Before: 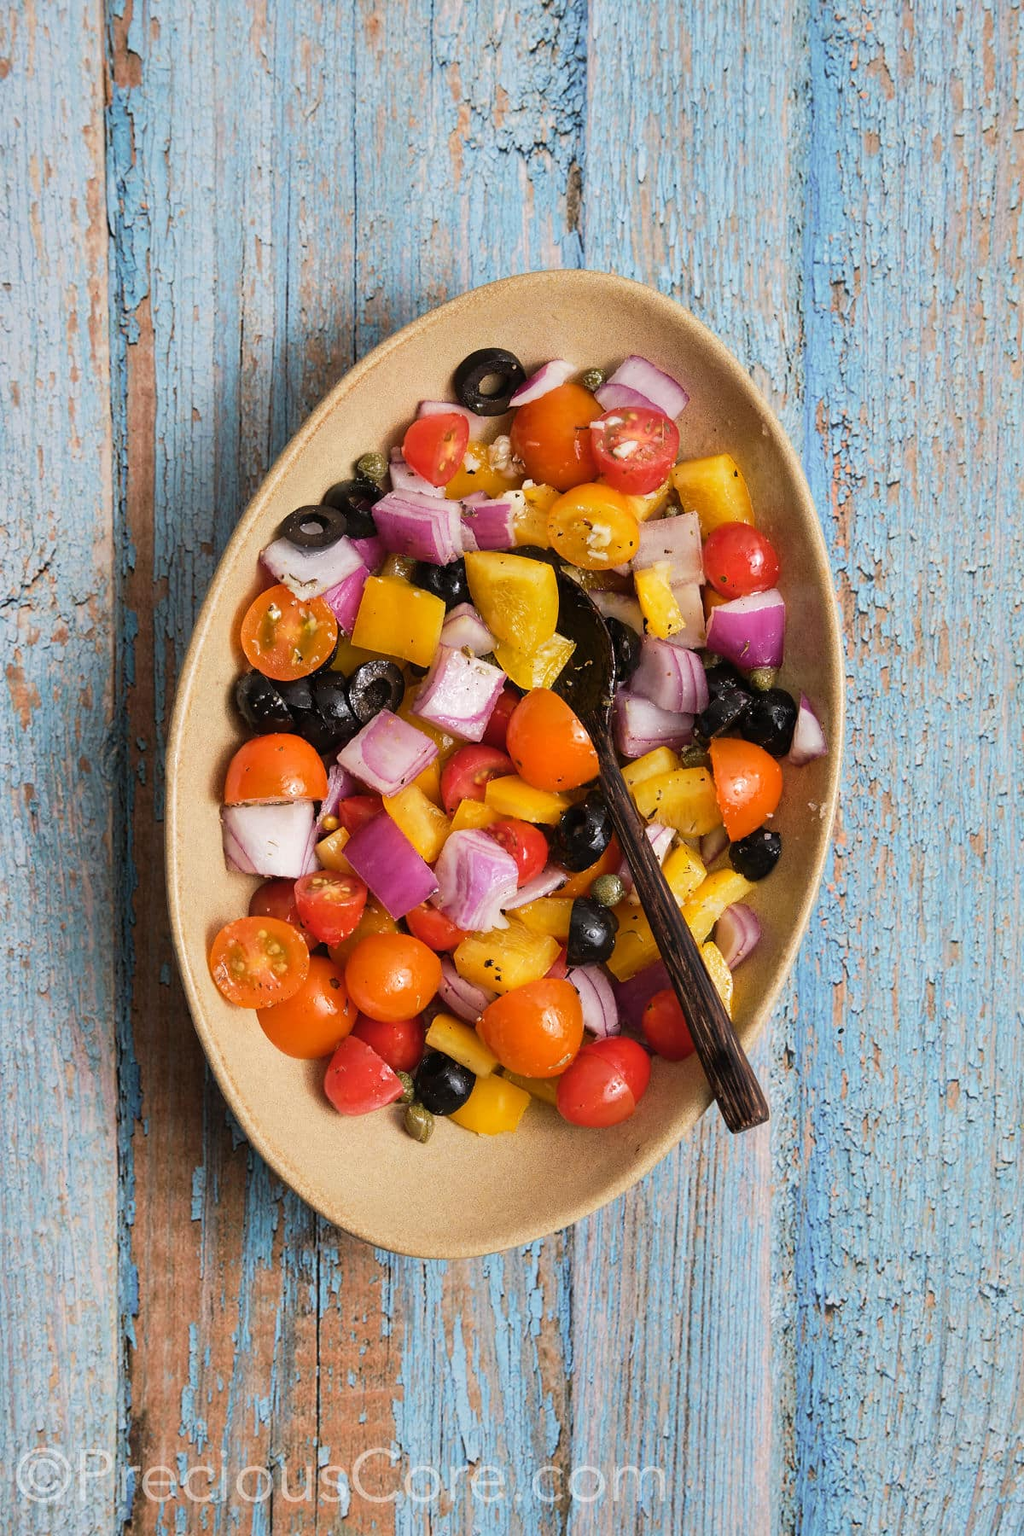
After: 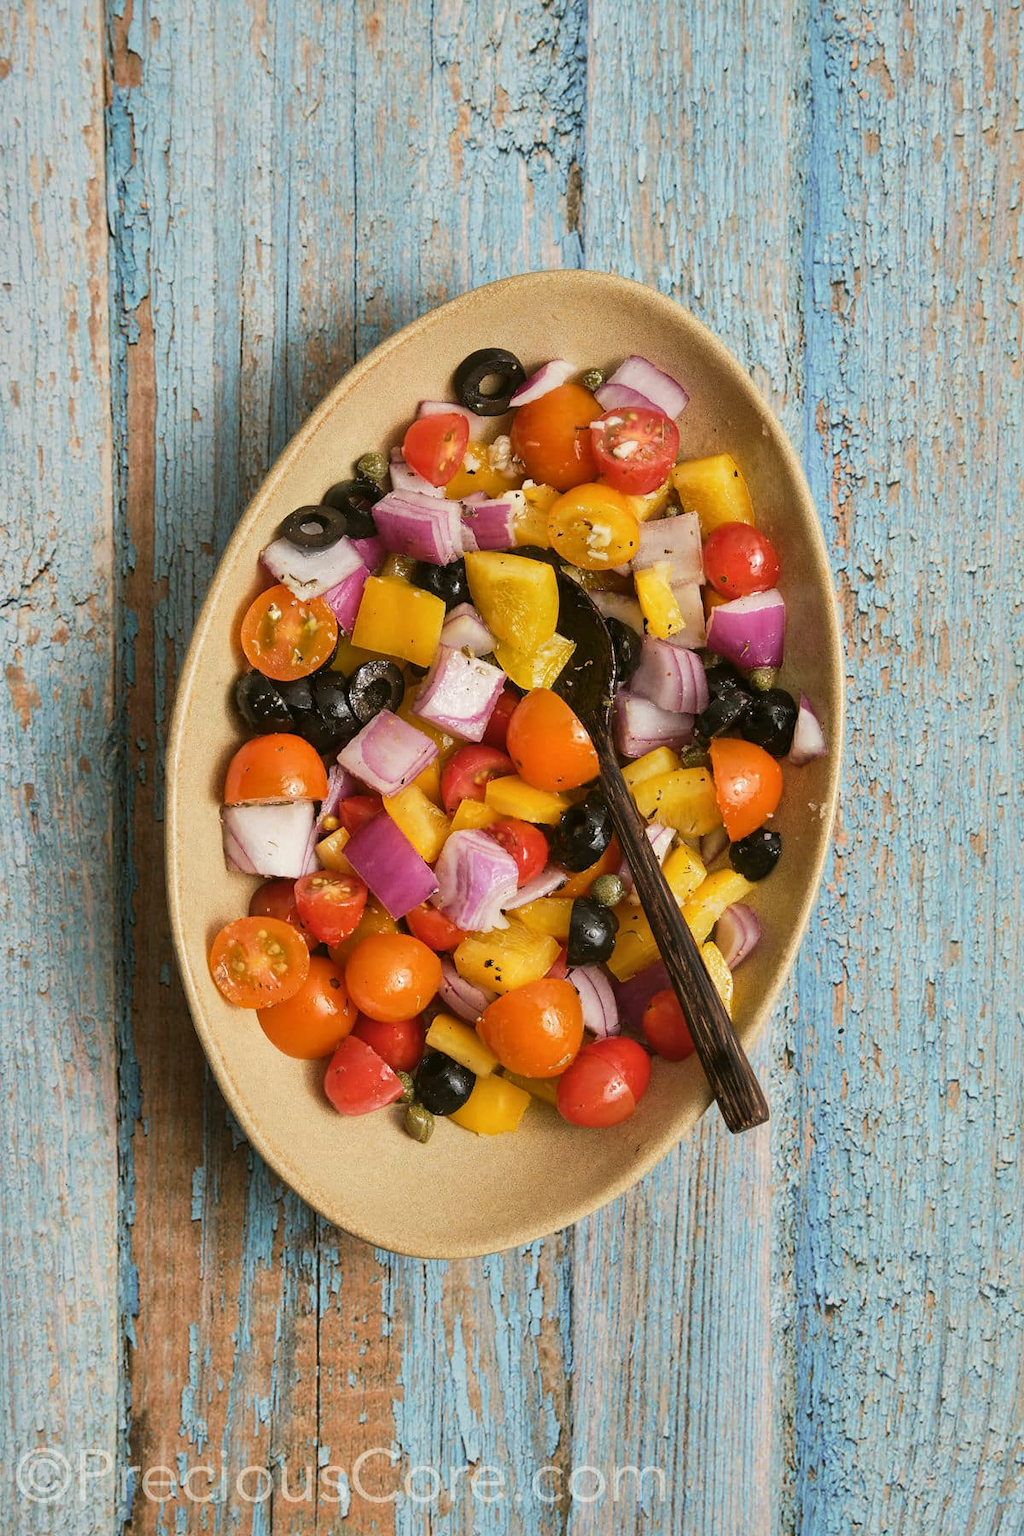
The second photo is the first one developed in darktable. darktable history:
color balance: mode lift, gamma, gain (sRGB), lift [1.04, 1, 1, 0.97], gamma [1.01, 1, 1, 0.97], gain [0.96, 1, 1, 0.97]
local contrast: mode bilateral grid, contrast 20, coarseness 50, detail 120%, midtone range 0.2
